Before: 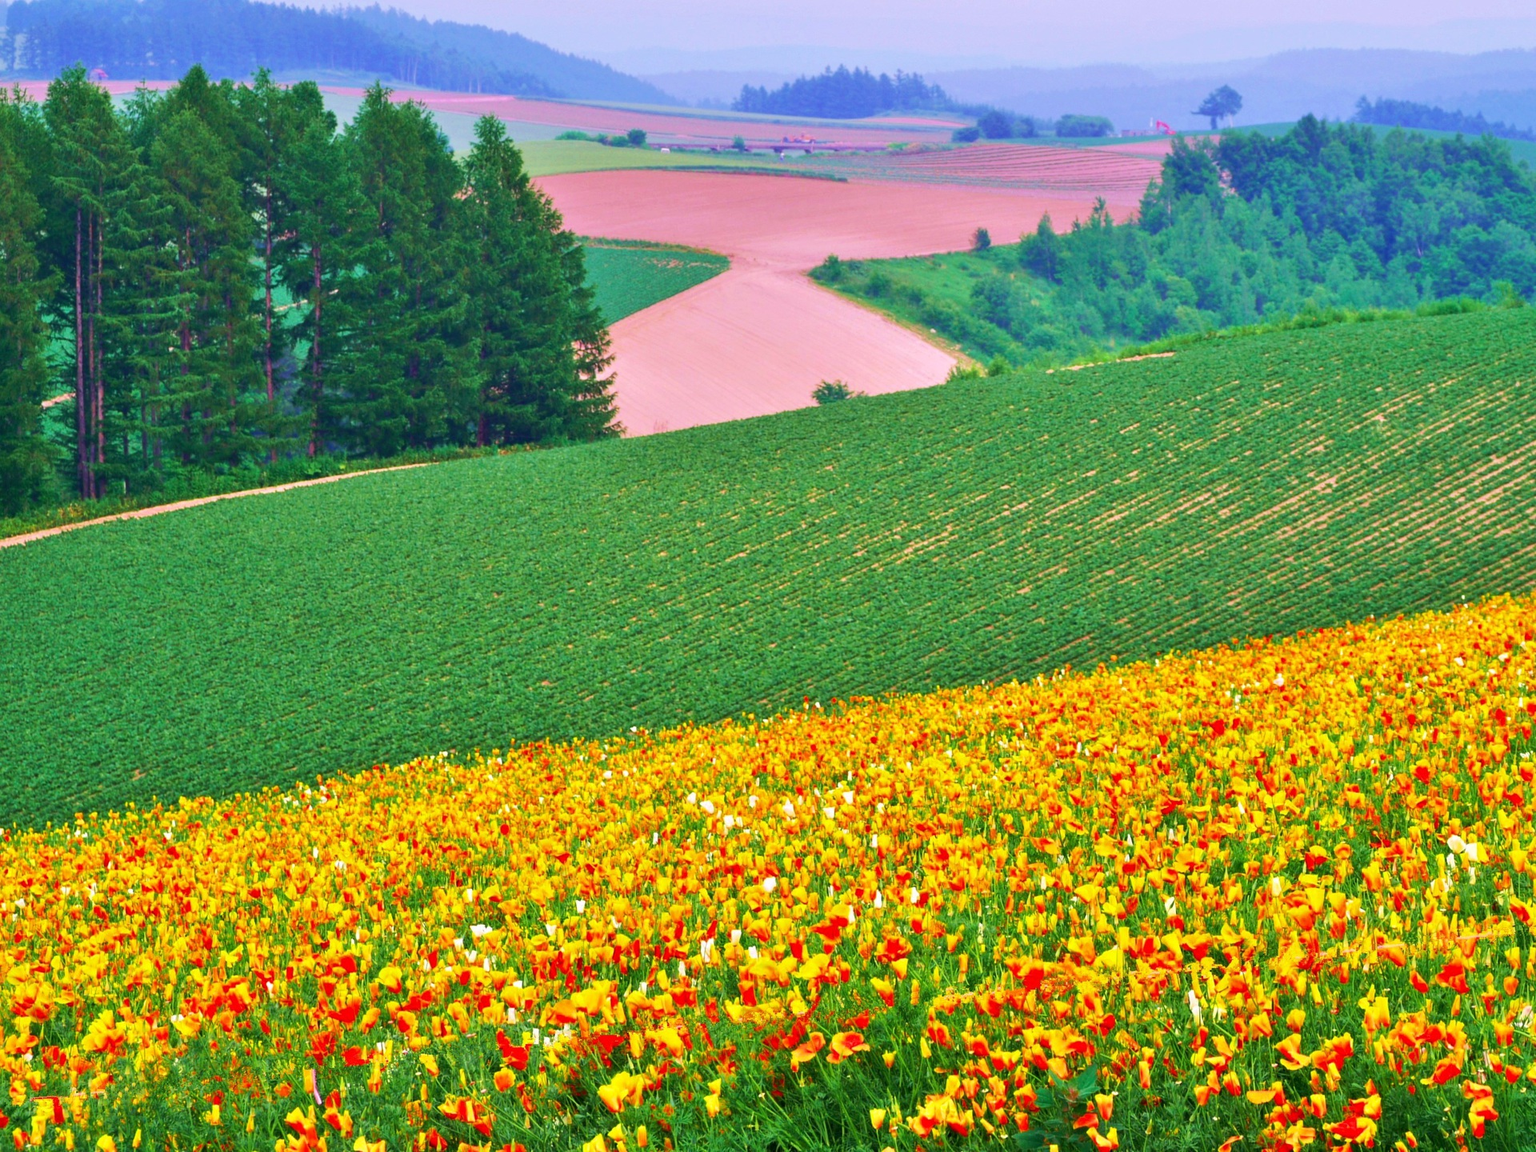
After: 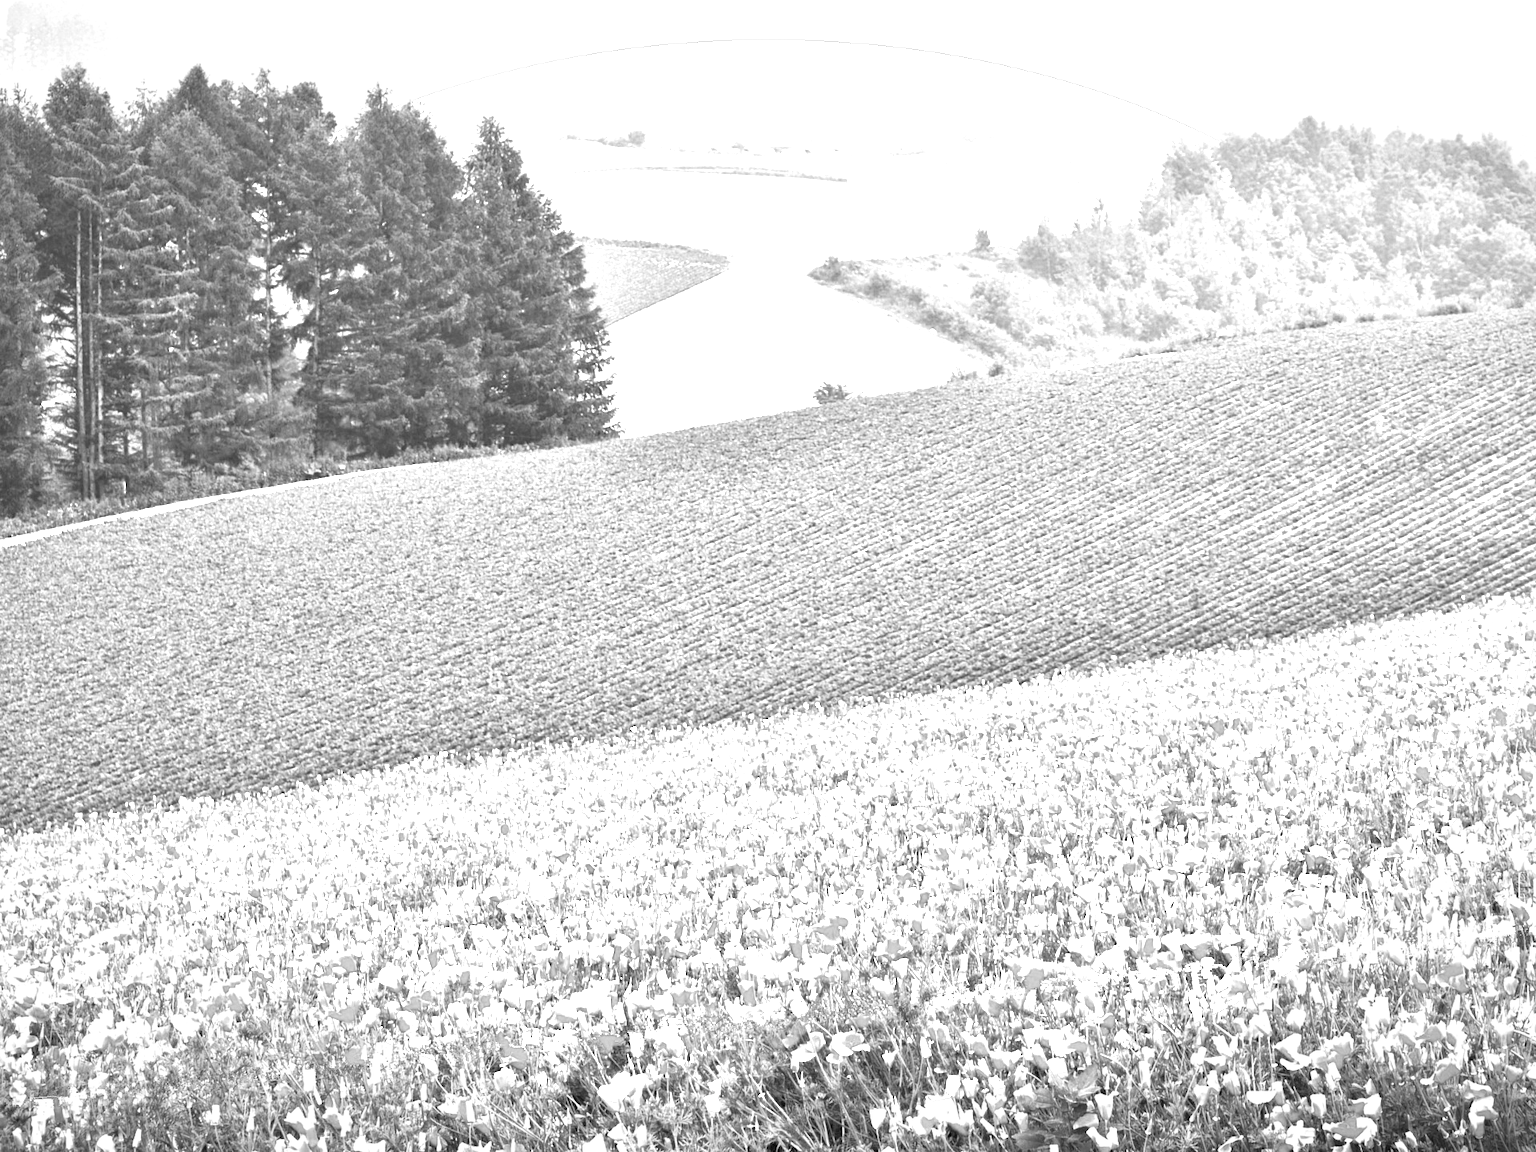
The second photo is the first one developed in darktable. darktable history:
color calibration: output gray [0.21, 0.42, 0.37, 0], illuminant same as pipeline (D50), adaptation none (bypass), x 0.332, y 0.333, temperature 5005.97 K, gamut compression 0.974
levels: levels [0.062, 0.494, 0.925]
vignetting: fall-off start 100.32%, brightness -0.575, width/height ratio 1.305, unbound false
exposure: black level correction 0, exposure 1.741 EV, compensate highlight preservation false
